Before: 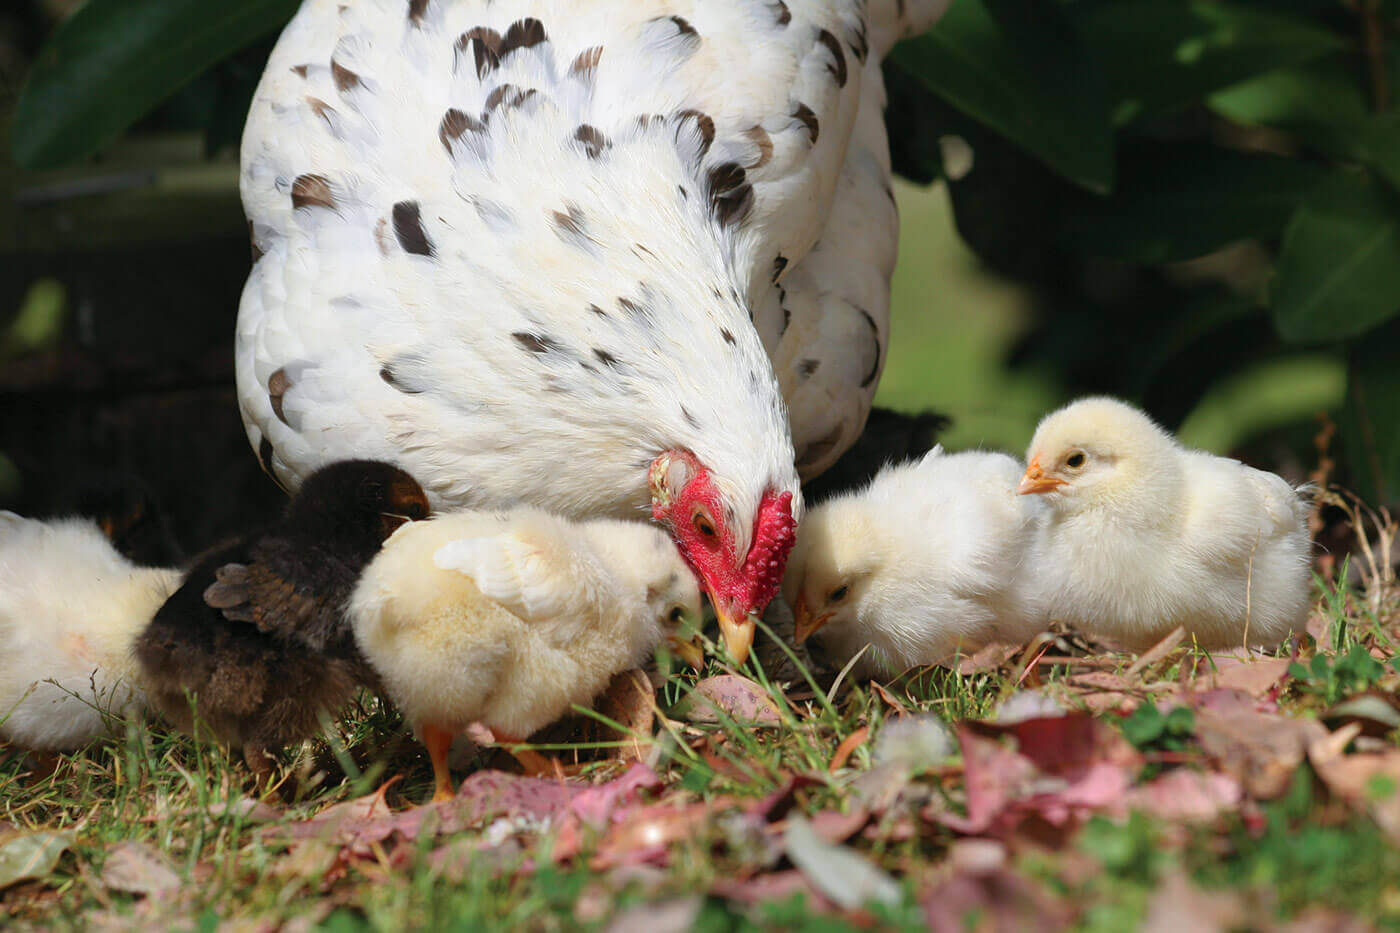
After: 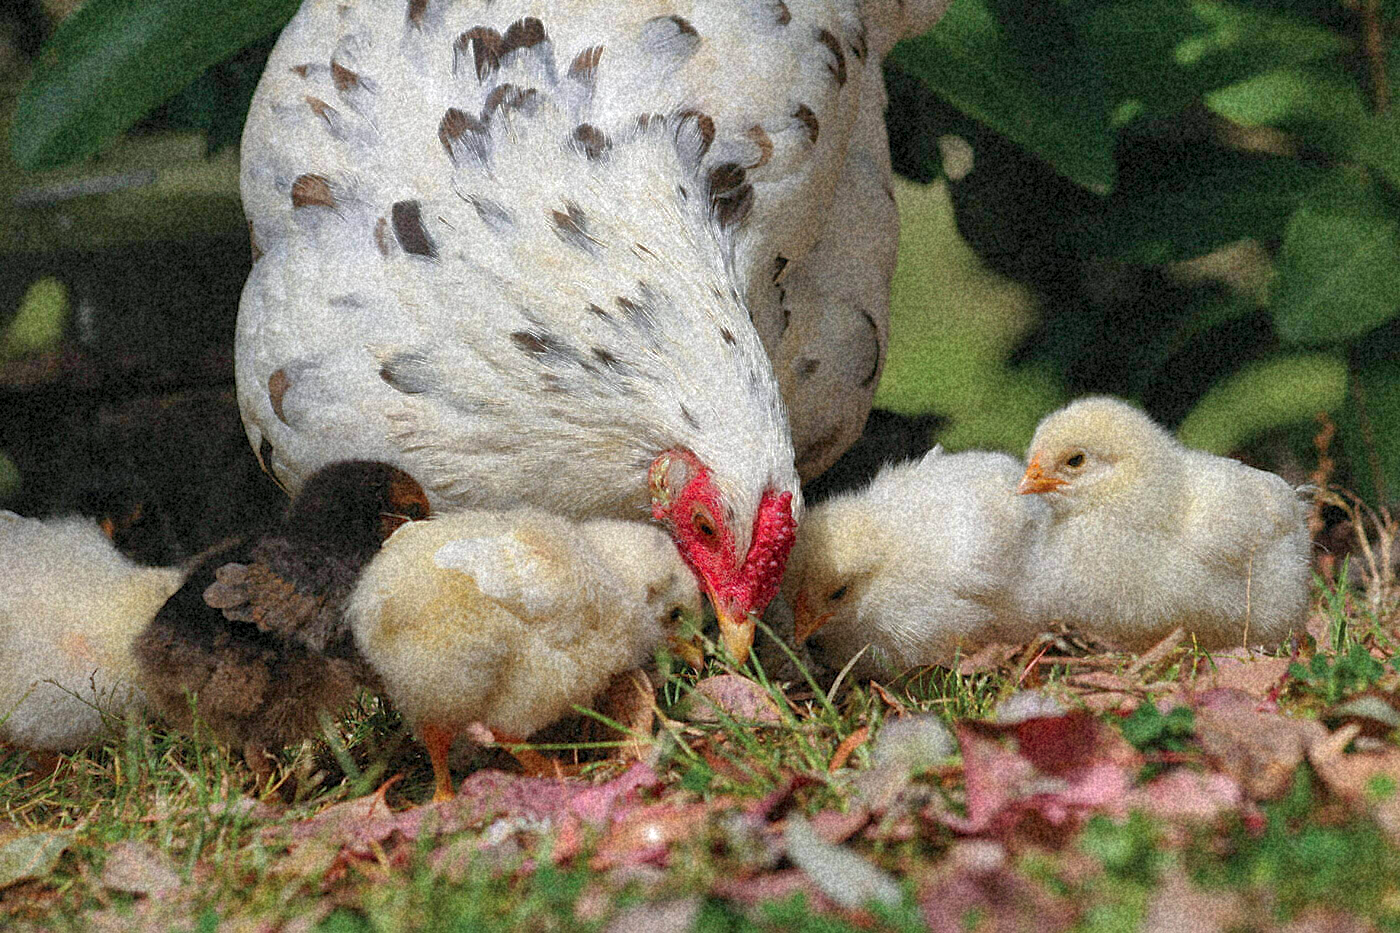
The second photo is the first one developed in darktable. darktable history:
shadows and highlights: shadows 60, highlights -60
grain: coarseness 46.9 ISO, strength 50.21%, mid-tones bias 0%
sharpen: amount 0.2
local contrast: highlights 100%, shadows 100%, detail 120%, midtone range 0.2
